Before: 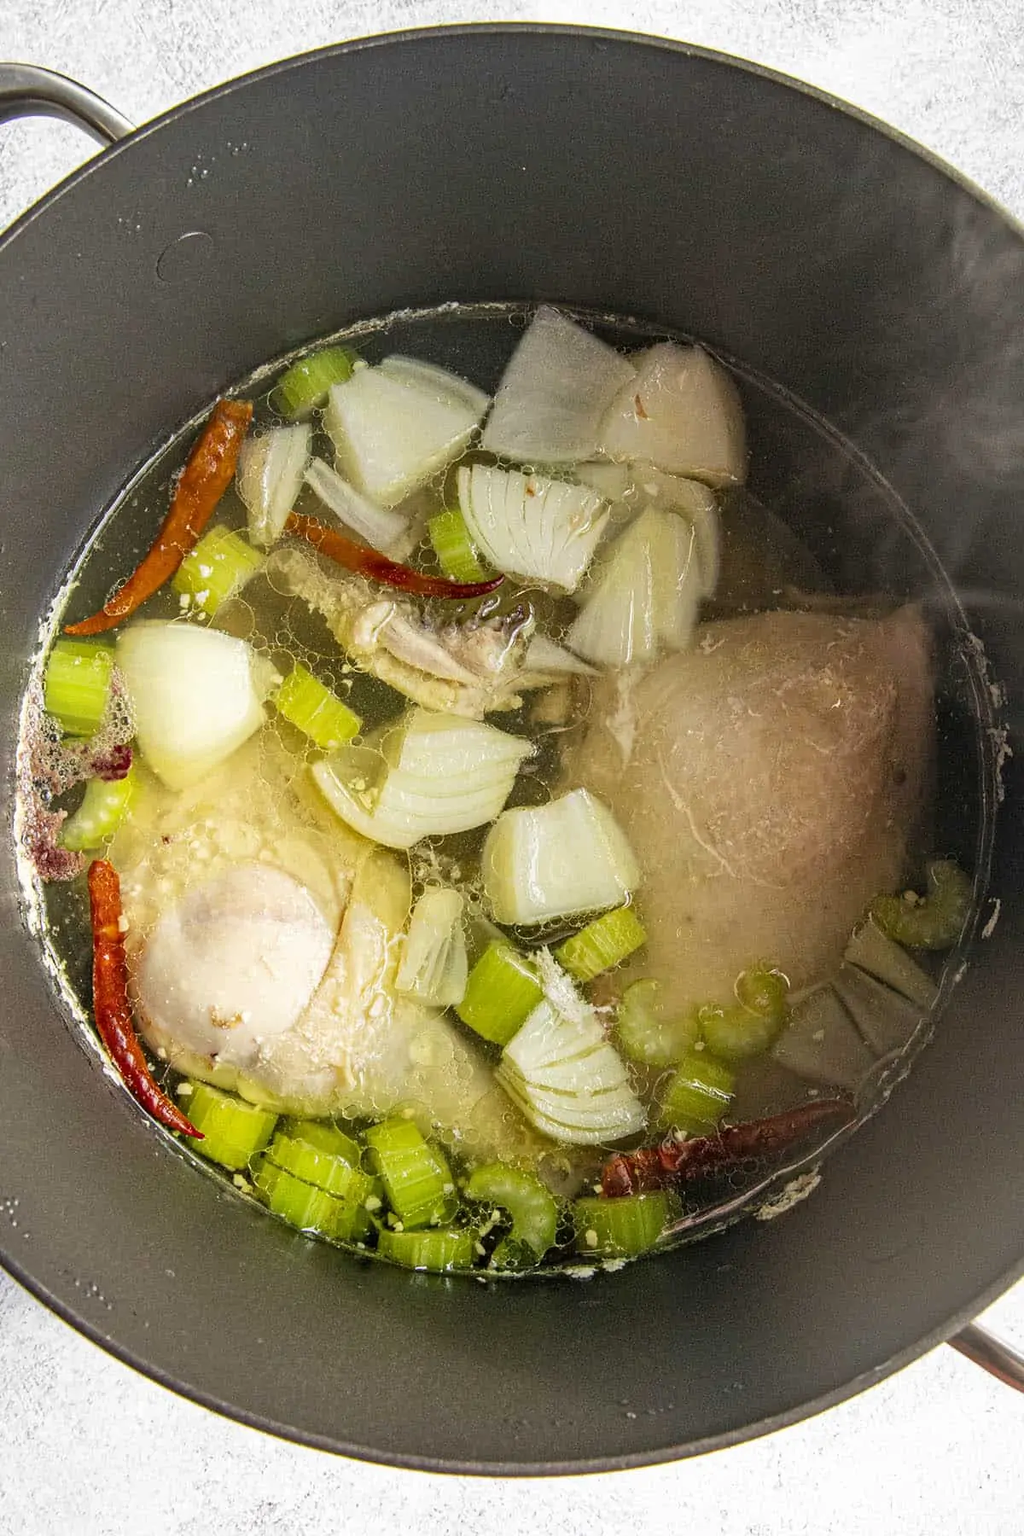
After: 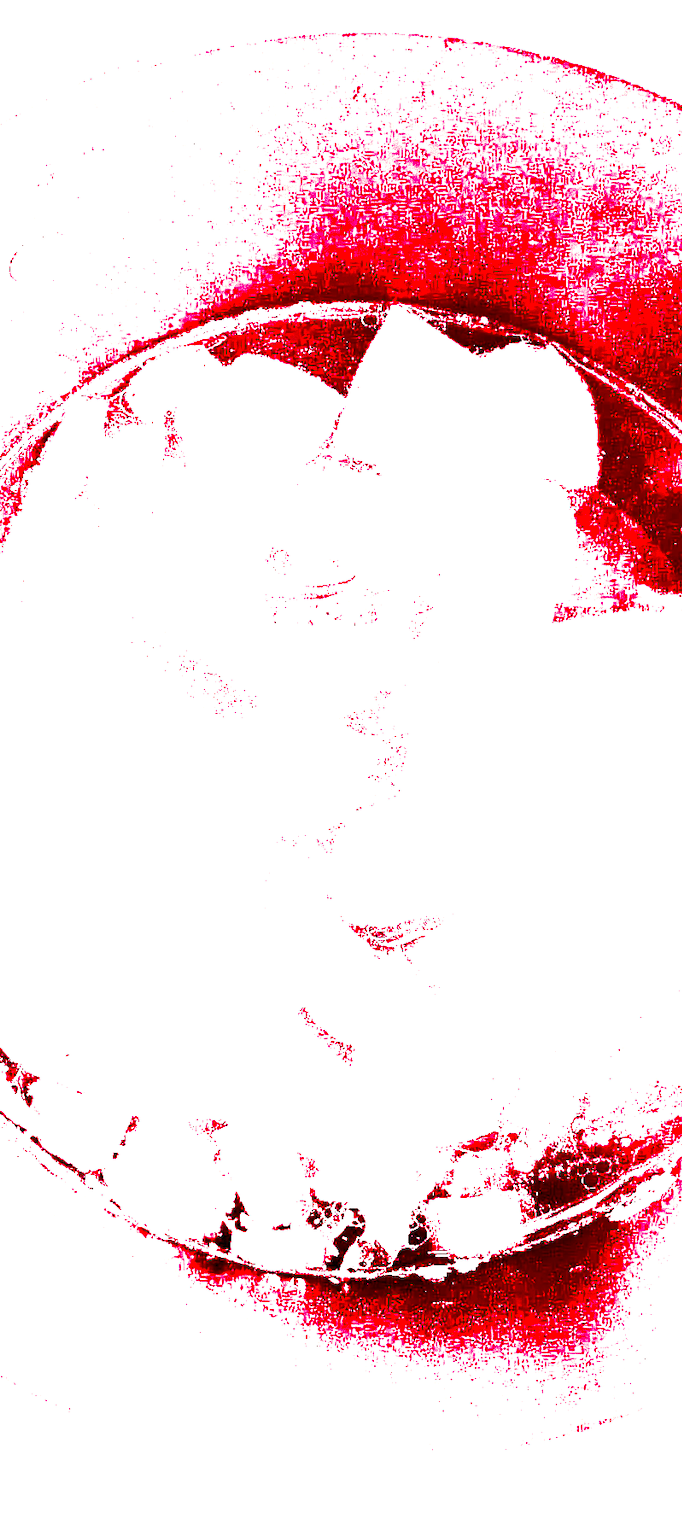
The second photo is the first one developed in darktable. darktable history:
grain: coarseness 0.09 ISO
exposure: exposure 0.078 EV, compensate highlight preservation false
crop and rotate: left 14.436%, right 18.898%
contrast brightness saturation: contrast 0.77, brightness -1, saturation 1
white balance: red 4.26, blue 1.802
color zones: curves: ch0 [(0, 0.613) (0.01, 0.613) (0.245, 0.448) (0.498, 0.529) (0.642, 0.665) (0.879, 0.777) (0.99, 0.613)]; ch1 [(0, 0) (0.143, 0) (0.286, 0) (0.429, 0) (0.571, 0) (0.714, 0) (0.857, 0)], mix -121.96%
split-toning: highlights › hue 298.8°, highlights › saturation 0.73, compress 41.76%
